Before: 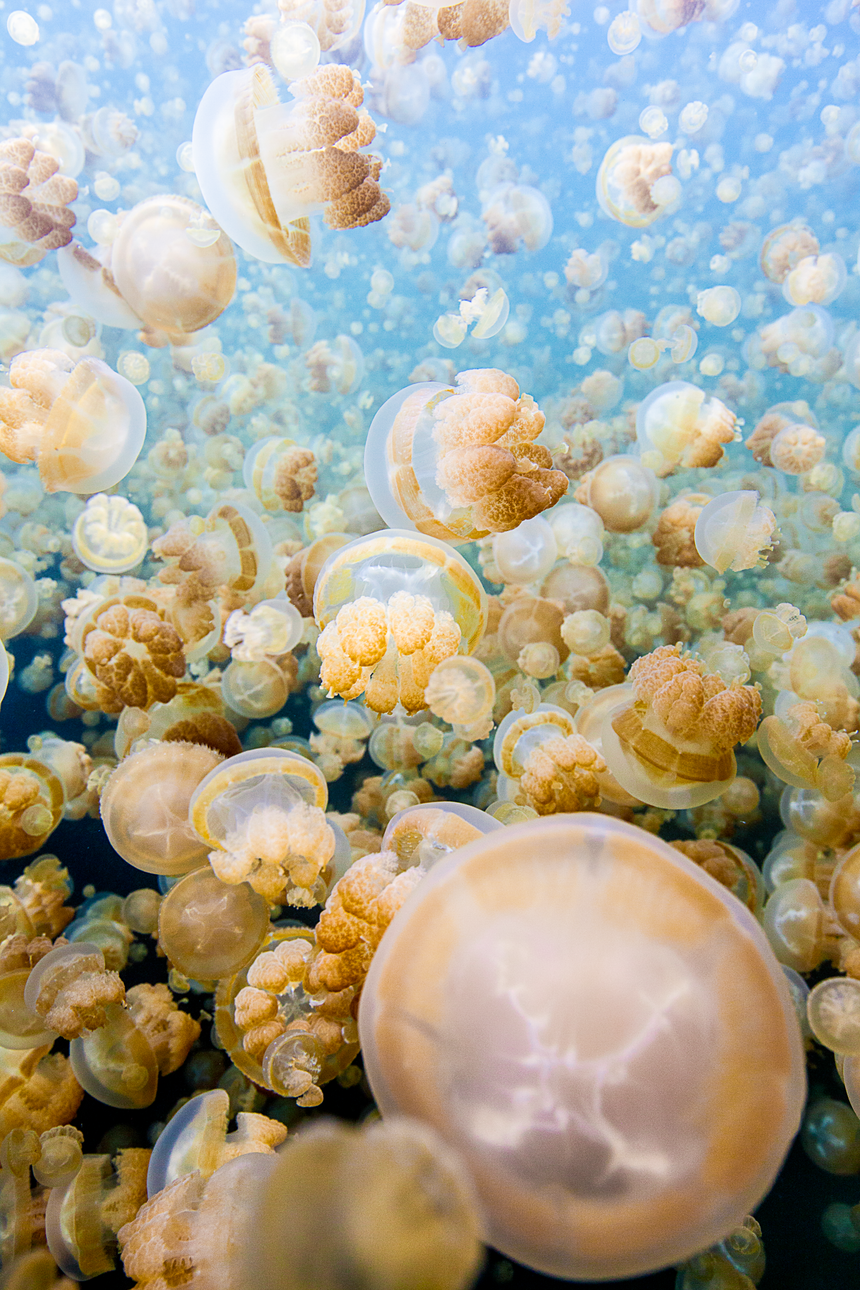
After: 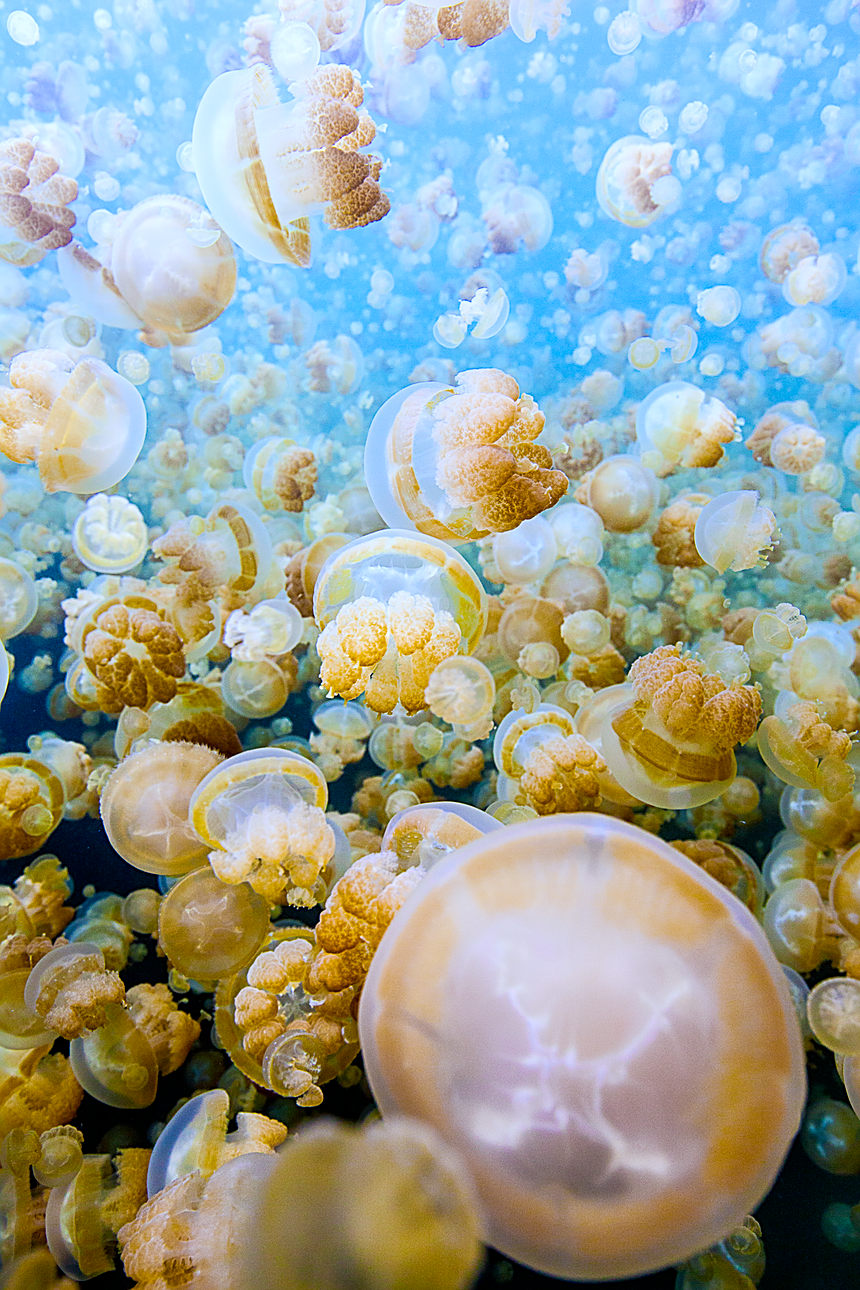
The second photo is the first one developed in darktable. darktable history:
sharpen: on, module defaults
color balance rgb: perceptual saturation grading › global saturation 20%, global vibrance 20%
white balance: red 0.931, blue 1.11
